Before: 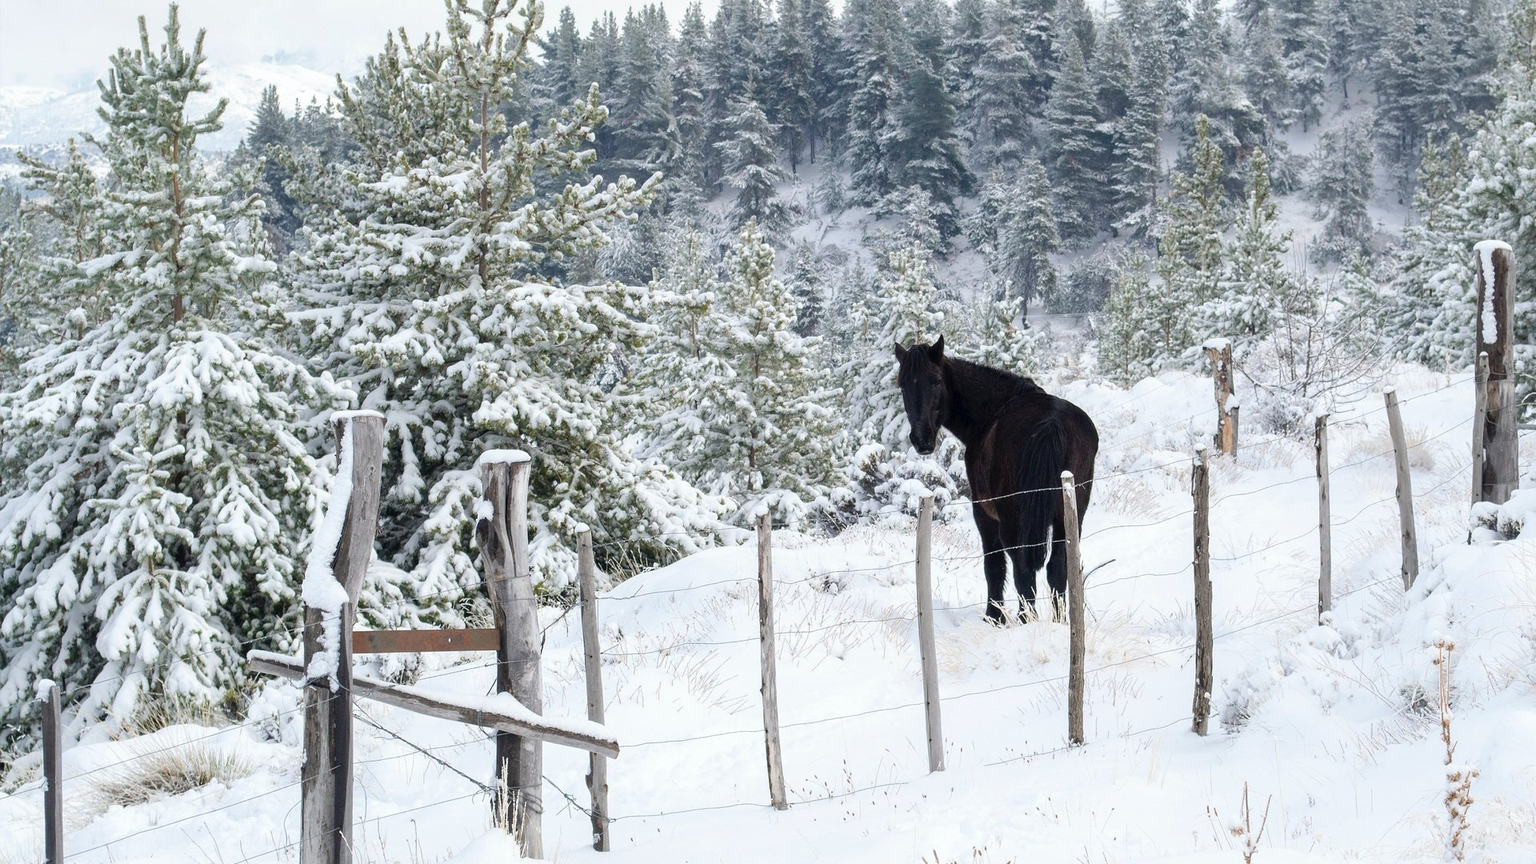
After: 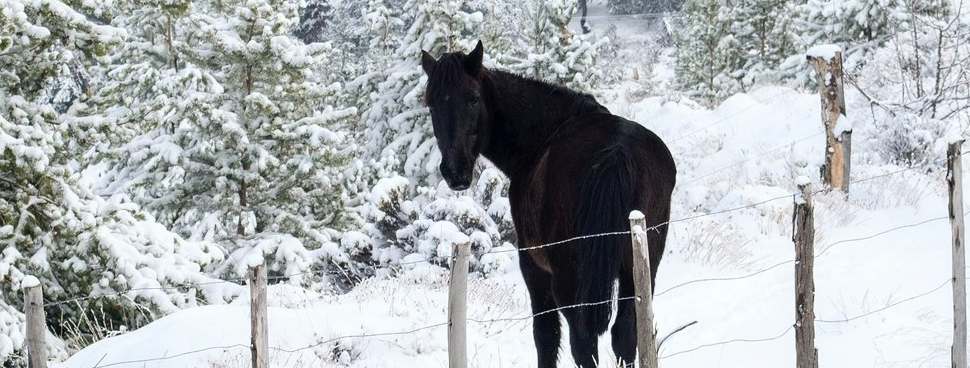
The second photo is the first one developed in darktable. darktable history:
contrast brightness saturation: contrast 0.136
crop: left 36.343%, top 35.071%, right 13.104%, bottom 30.852%
